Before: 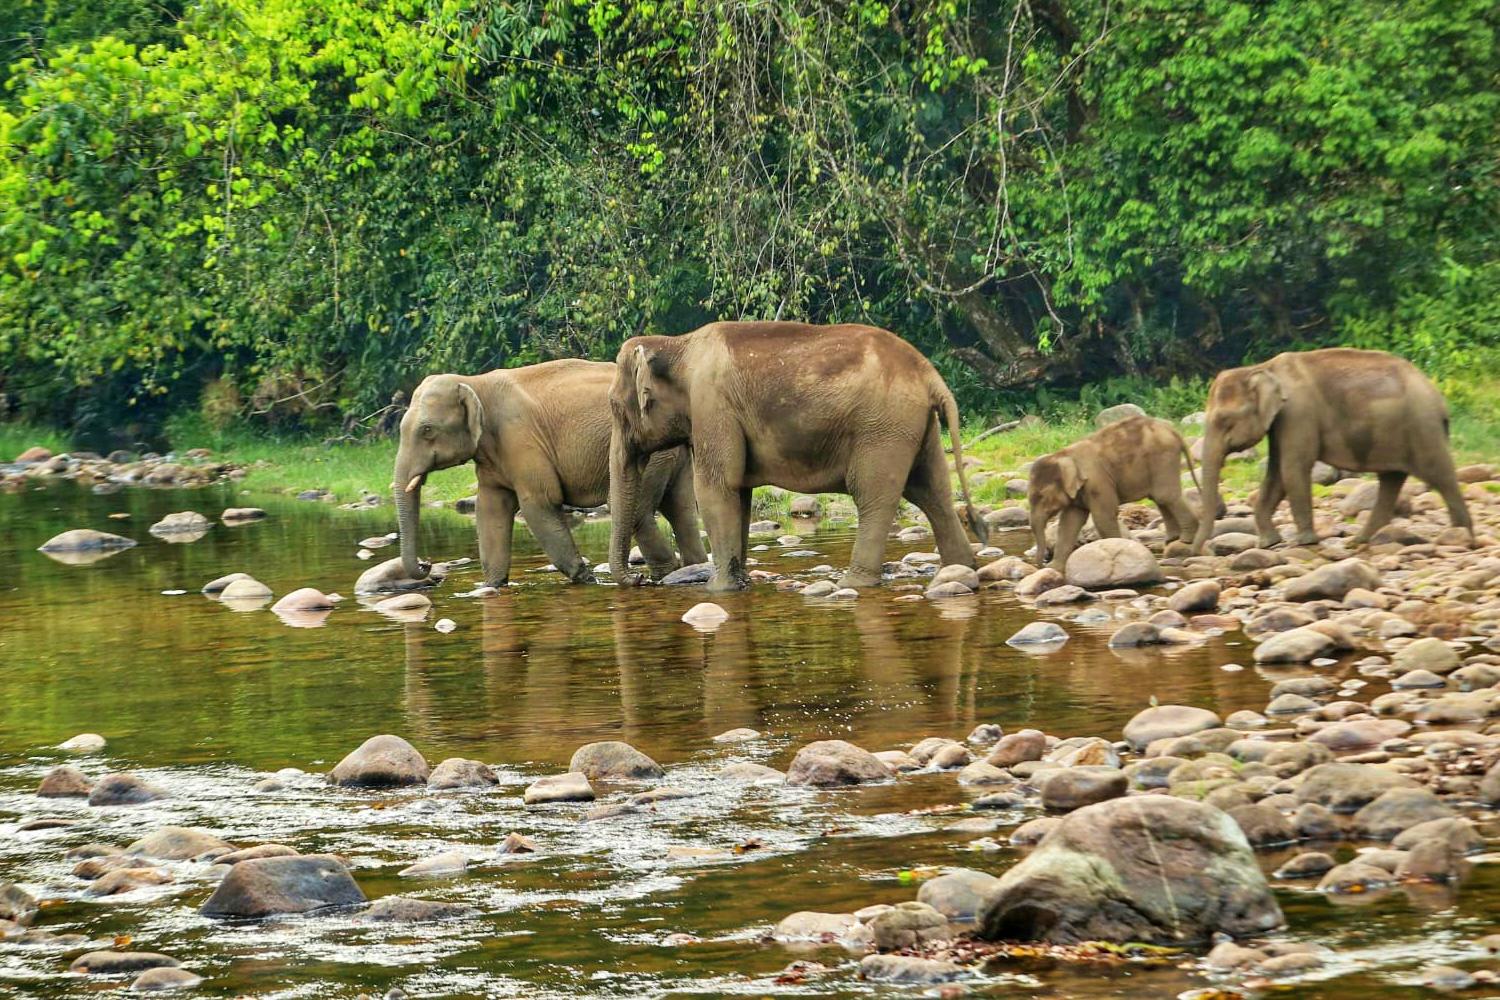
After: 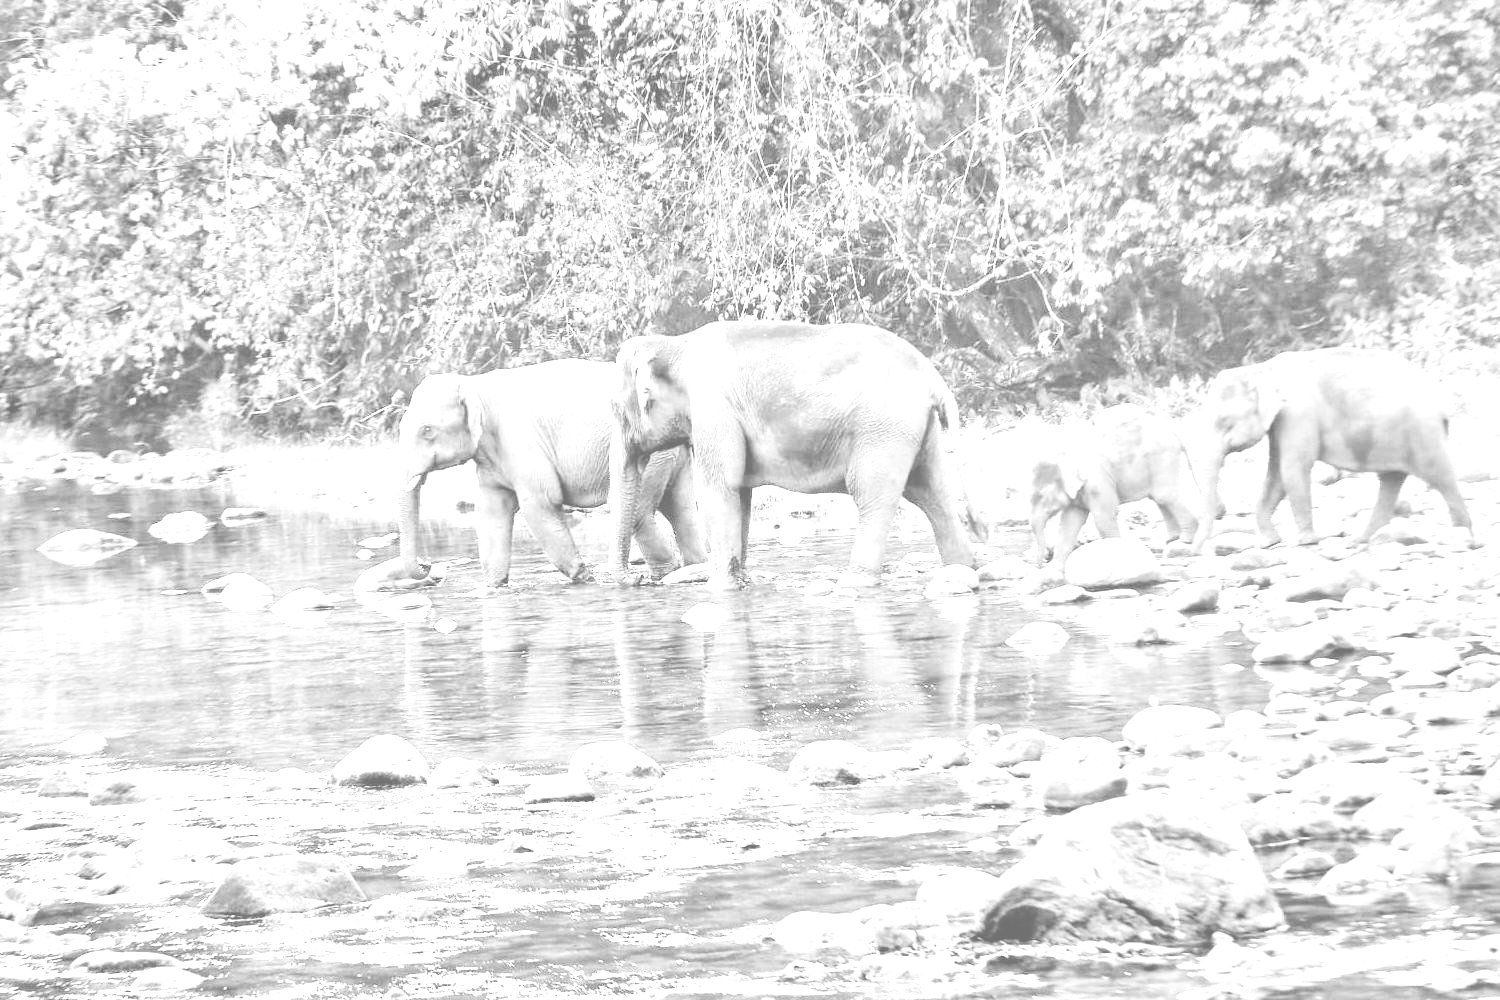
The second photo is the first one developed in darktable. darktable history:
tone equalizer: -8 EV -0.417 EV, -7 EV -0.389 EV, -6 EV -0.333 EV, -5 EV -0.222 EV, -3 EV 0.222 EV, -2 EV 0.333 EV, -1 EV 0.389 EV, +0 EV 0.417 EV, edges refinement/feathering 500, mask exposure compensation -1.25 EV, preserve details no
shadows and highlights: shadows 49, highlights -41, soften with gaussian
monochrome: a 26.22, b 42.67, size 0.8
exposure: black level correction 0, exposure 1.1 EV, compensate exposure bias true, compensate highlight preservation false
color balance rgb: contrast -30%
color balance: on, module defaults
filmic rgb: black relative exposure -5 EV, hardness 2.88, contrast 1.3
colorize: hue 25.2°, saturation 83%, source mix 82%, lightness 79%, version 1
